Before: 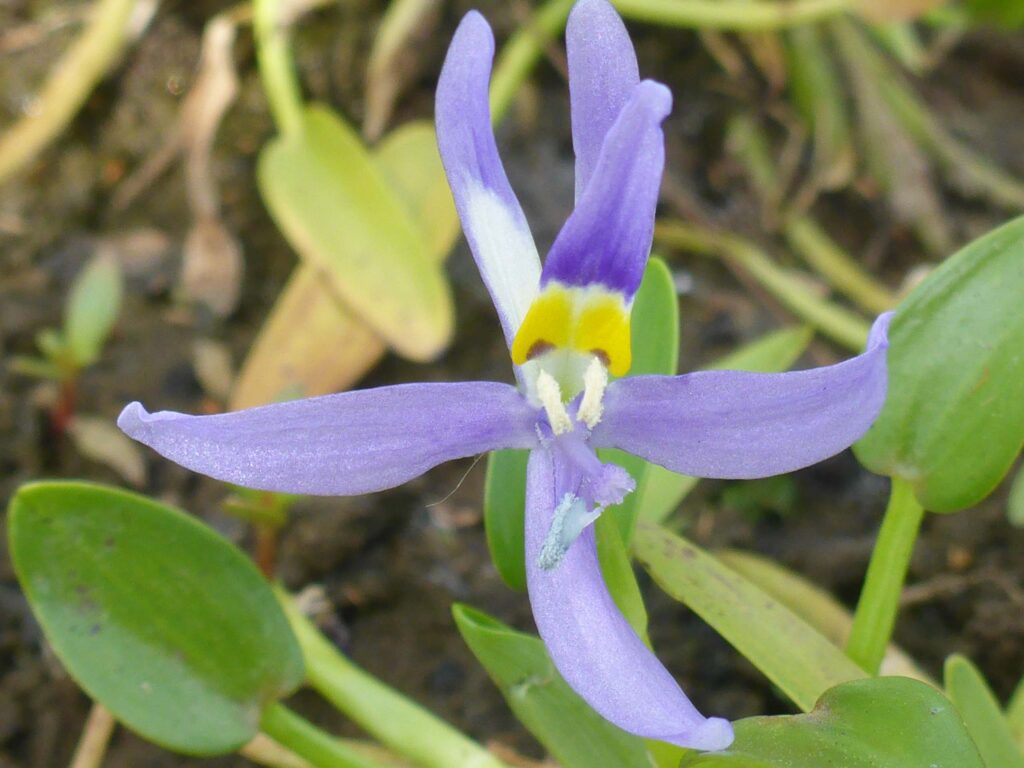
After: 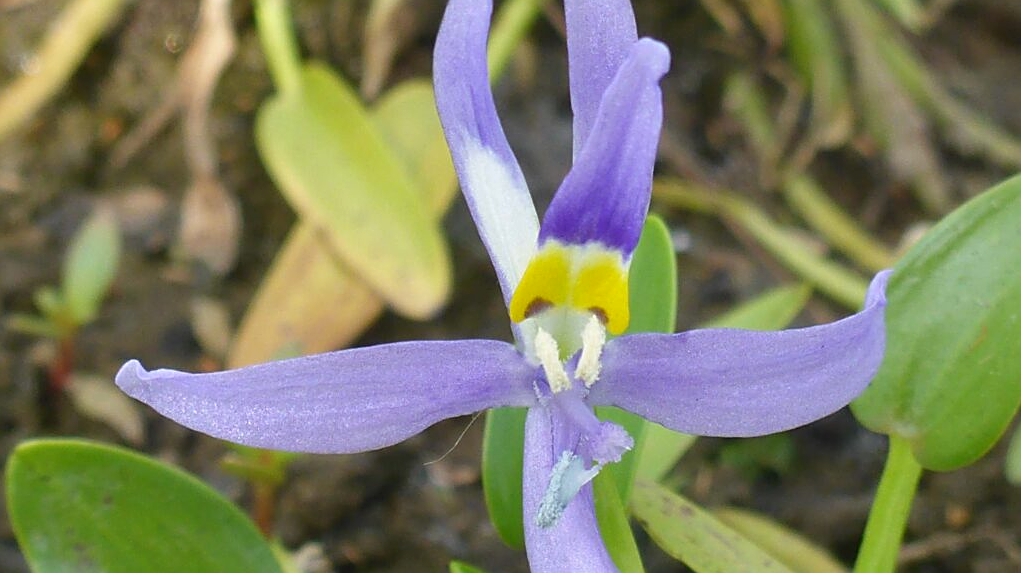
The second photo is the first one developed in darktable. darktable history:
crop: left 0.286%, top 5.539%, bottom 19.767%
shadows and highlights: shadows 30.68, highlights -62.51, soften with gaussian
sharpen: on, module defaults
